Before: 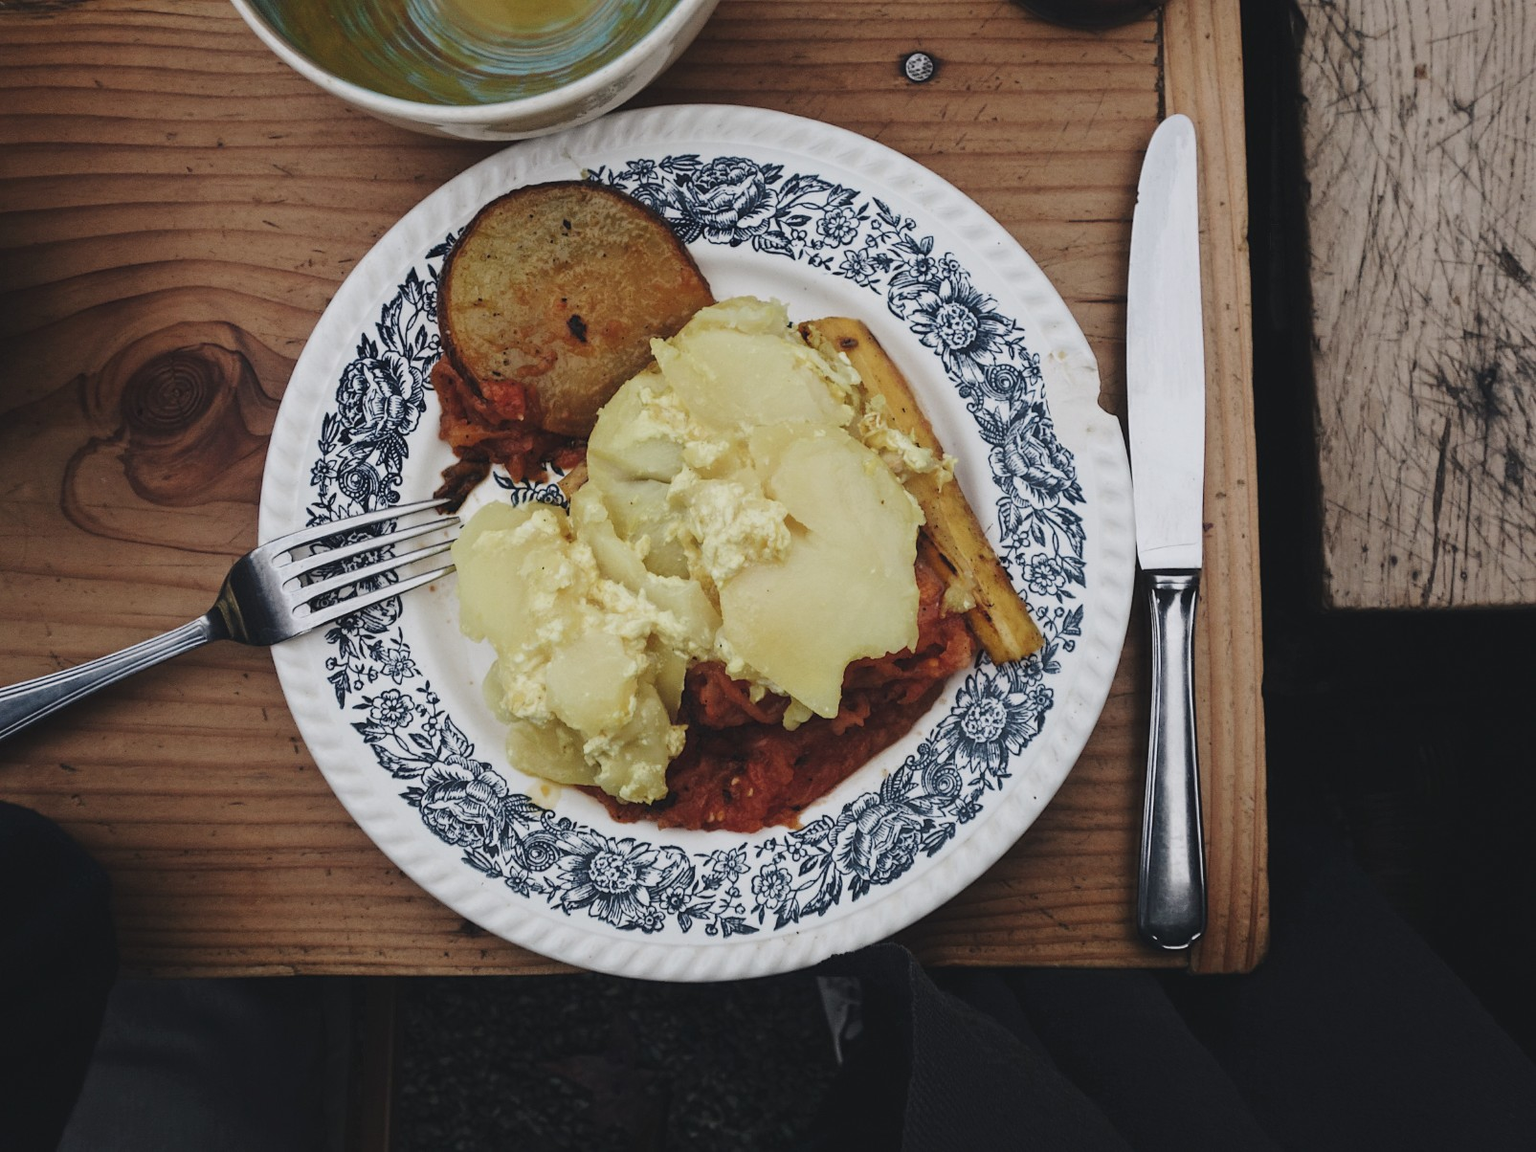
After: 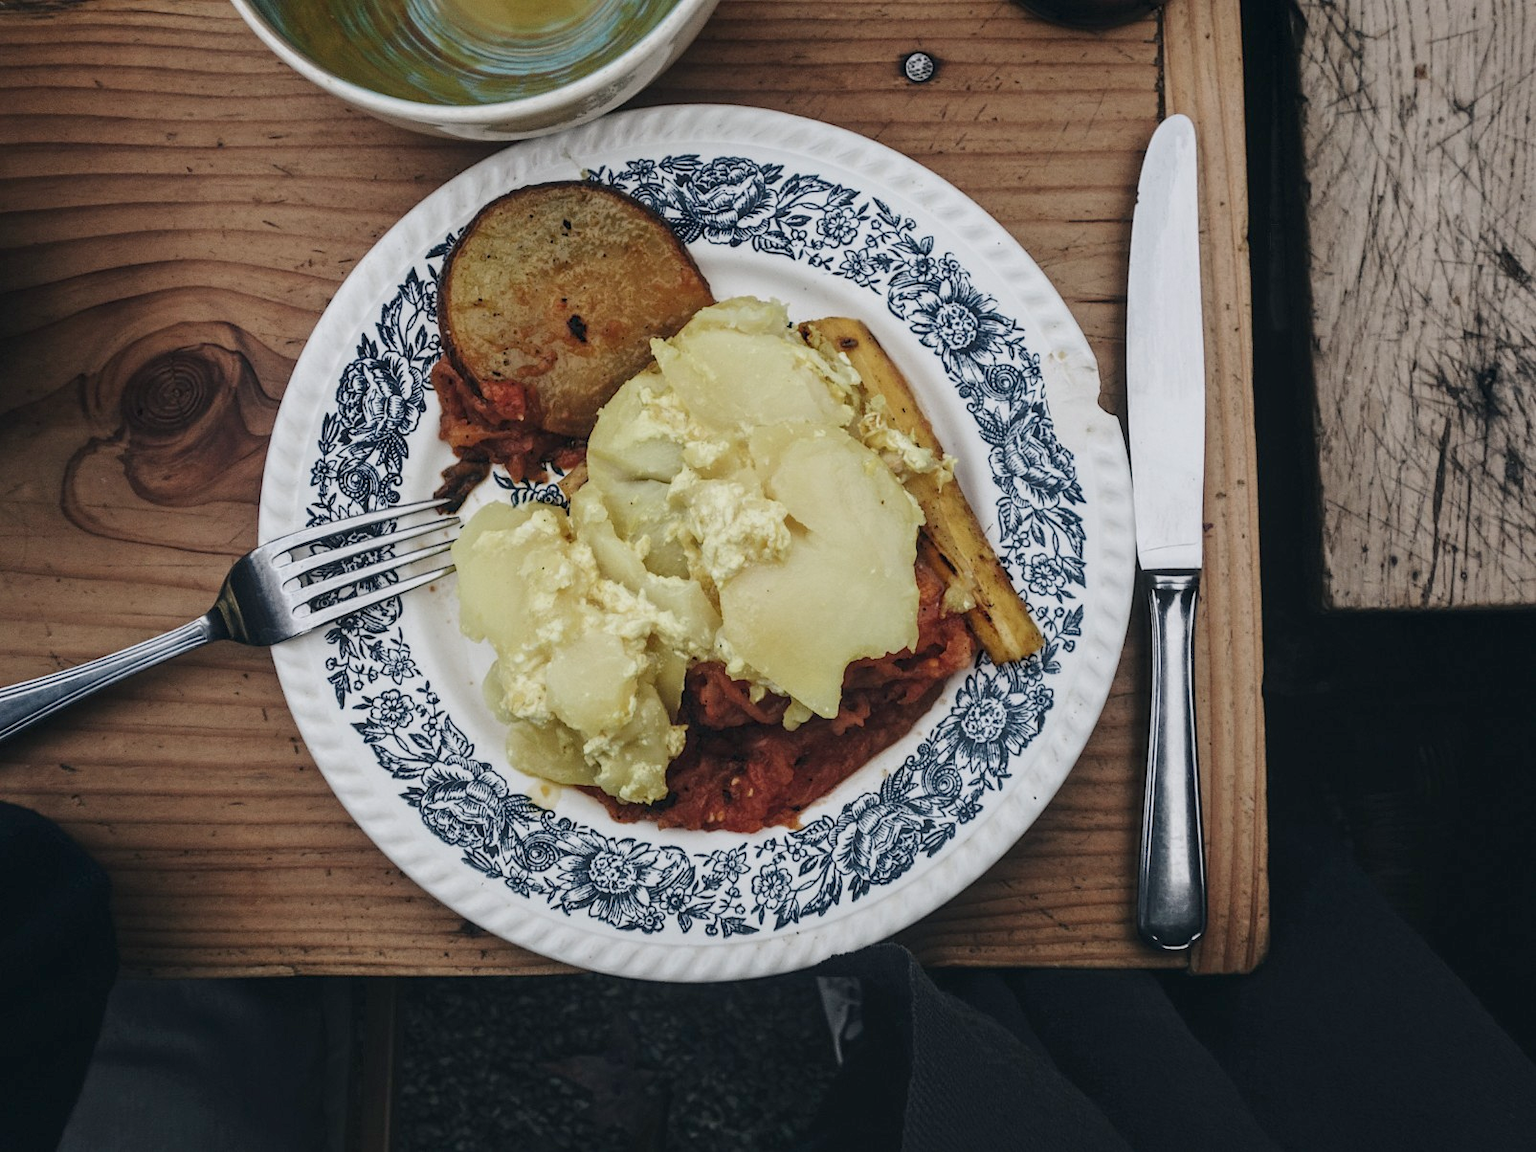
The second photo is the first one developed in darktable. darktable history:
color balance: mode lift, gamma, gain (sRGB), lift [1, 1, 1.022, 1.026]
local contrast: on, module defaults
exposure: black level correction 0.004, exposure 0.014 EV, compensate highlight preservation false
